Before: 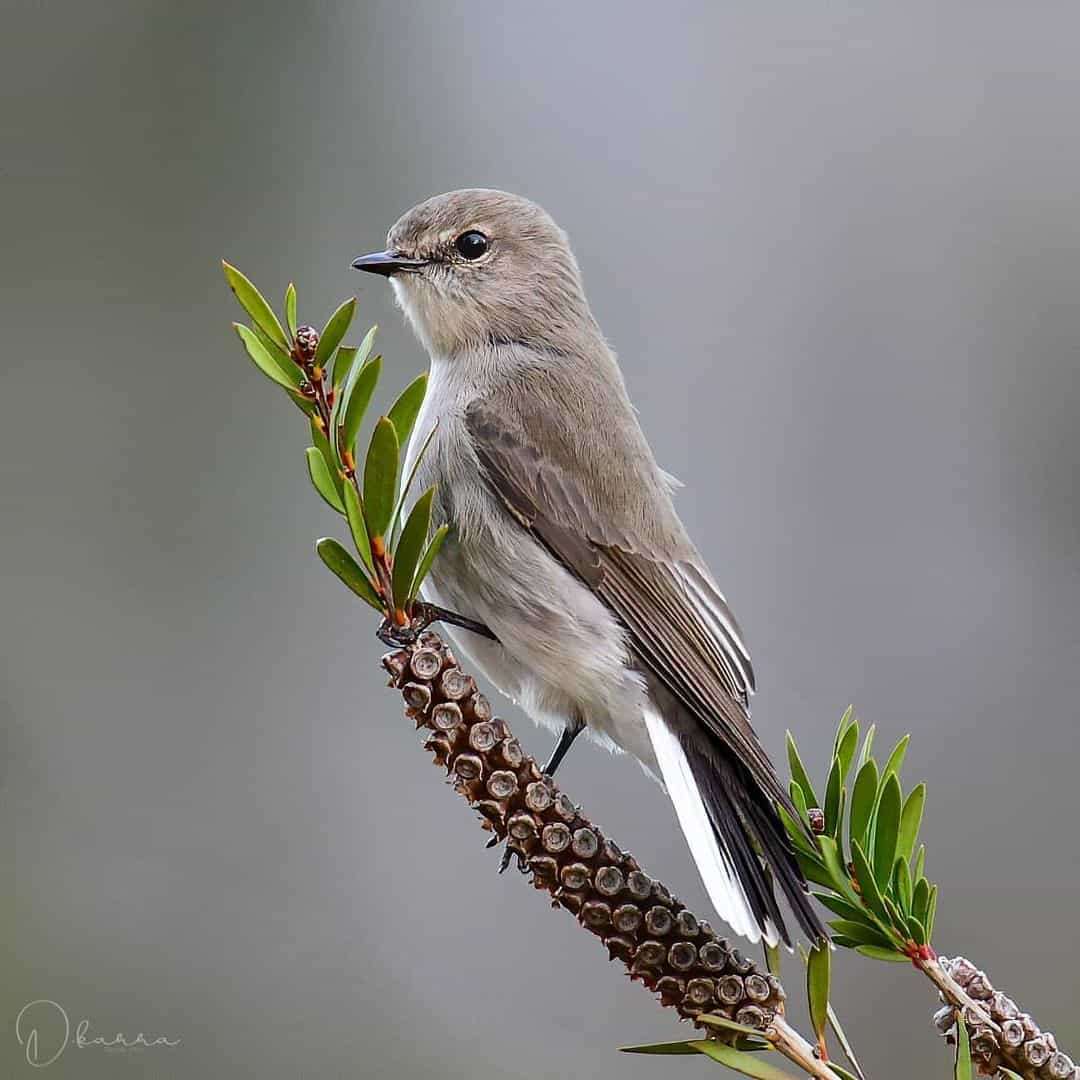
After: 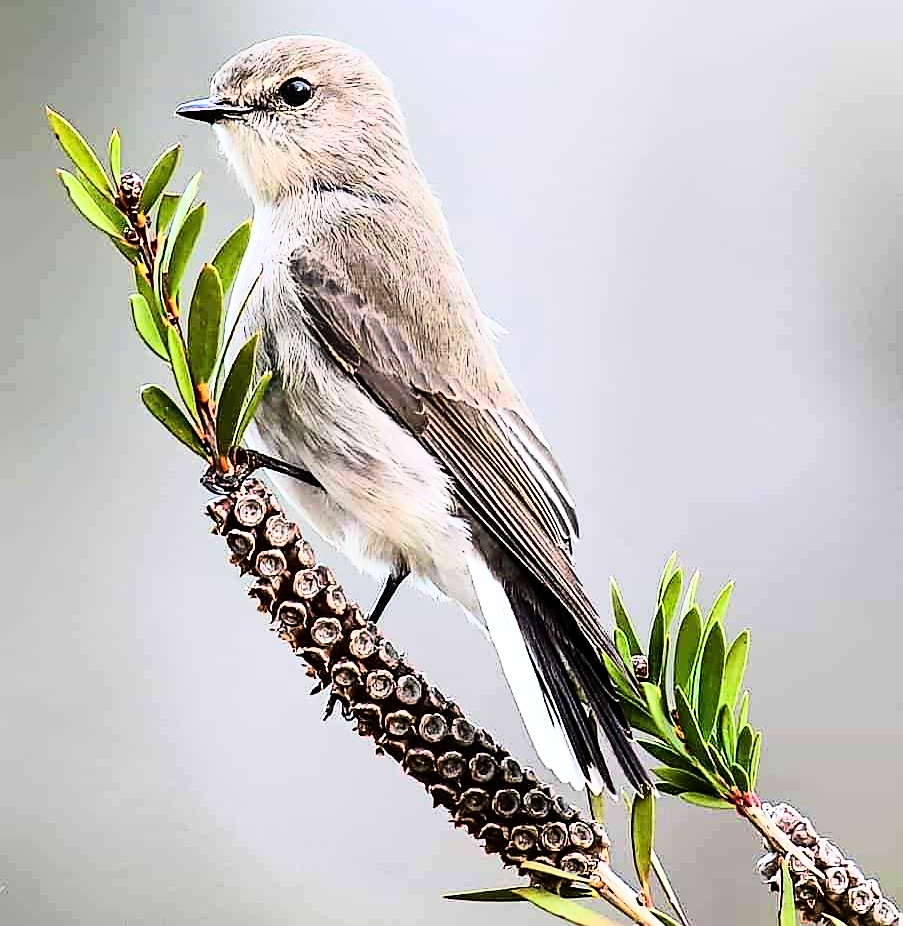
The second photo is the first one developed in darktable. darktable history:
crop: left 16.315%, top 14.246%
rgb curve: curves: ch0 [(0, 0) (0.21, 0.15) (0.24, 0.21) (0.5, 0.75) (0.75, 0.96) (0.89, 0.99) (1, 1)]; ch1 [(0, 0.02) (0.21, 0.13) (0.25, 0.2) (0.5, 0.67) (0.75, 0.9) (0.89, 0.97) (1, 1)]; ch2 [(0, 0.02) (0.21, 0.13) (0.25, 0.2) (0.5, 0.67) (0.75, 0.9) (0.89, 0.97) (1, 1)], compensate middle gray true
sharpen: on, module defaults
